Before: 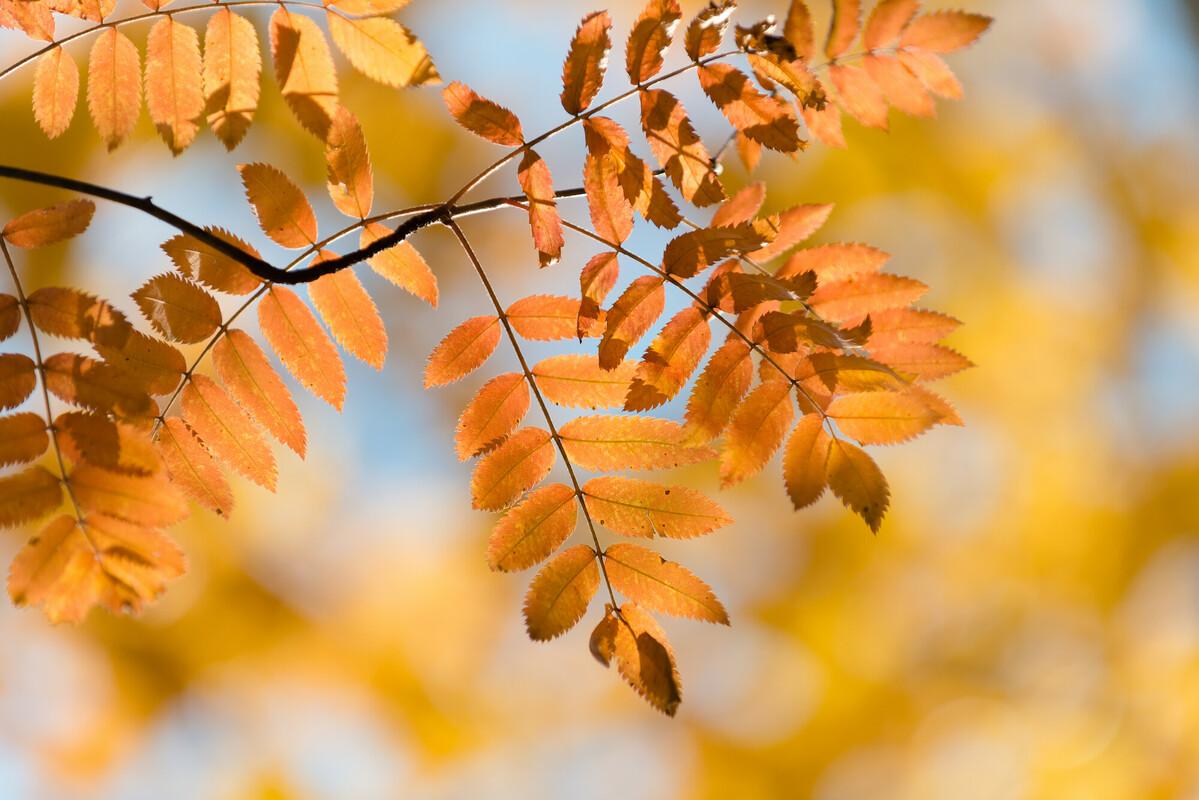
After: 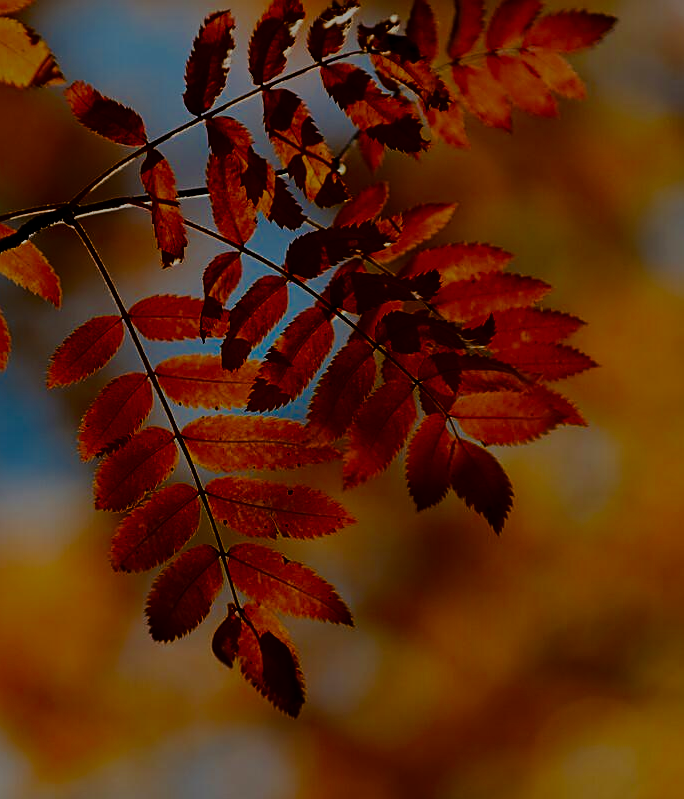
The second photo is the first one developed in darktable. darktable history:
sharpen: on, module defaults
filmic rgb: black relative exposure -7.65 EV, white relative exposure 4.56 EV, hardness 3.61, iterations of high-quality reconstruction 0
contrast brightness saturation: brightness -0.98, saturation 0.981
tone curve: curves: ch0 [(0, 0) (0.068, 0.012) (0.183, 0.089) (0.341, 0.283) (0.547, 0.532) (0.828, 0.815) (1, 0.983)]; ch1 [(0, 0) (0.23, 0.166) (0.34, 0.308) (0.371, 0.337) (0.429, 0.411) (0.477, 0.462) (0.499, 0.498) (0.529, 0.537) (0.559, 0.582) (0.743, 0.798) (1, 1)]; ch2 [(0, 0) (0.431, 0.414) (0.498, 0.503) (0.524, 0.528) (0.568, 0.546) (0.6, 0.597) (0.634, 0.645) (0.728, 0.742) (1, 1)], color space Lab, linked channels, preserve colors none
crop: left 31.464%, top 0%, right 11.448%
tone equalizer: on, module defaults
shadows and highlights: shadows 25.55, highlights -26.02
